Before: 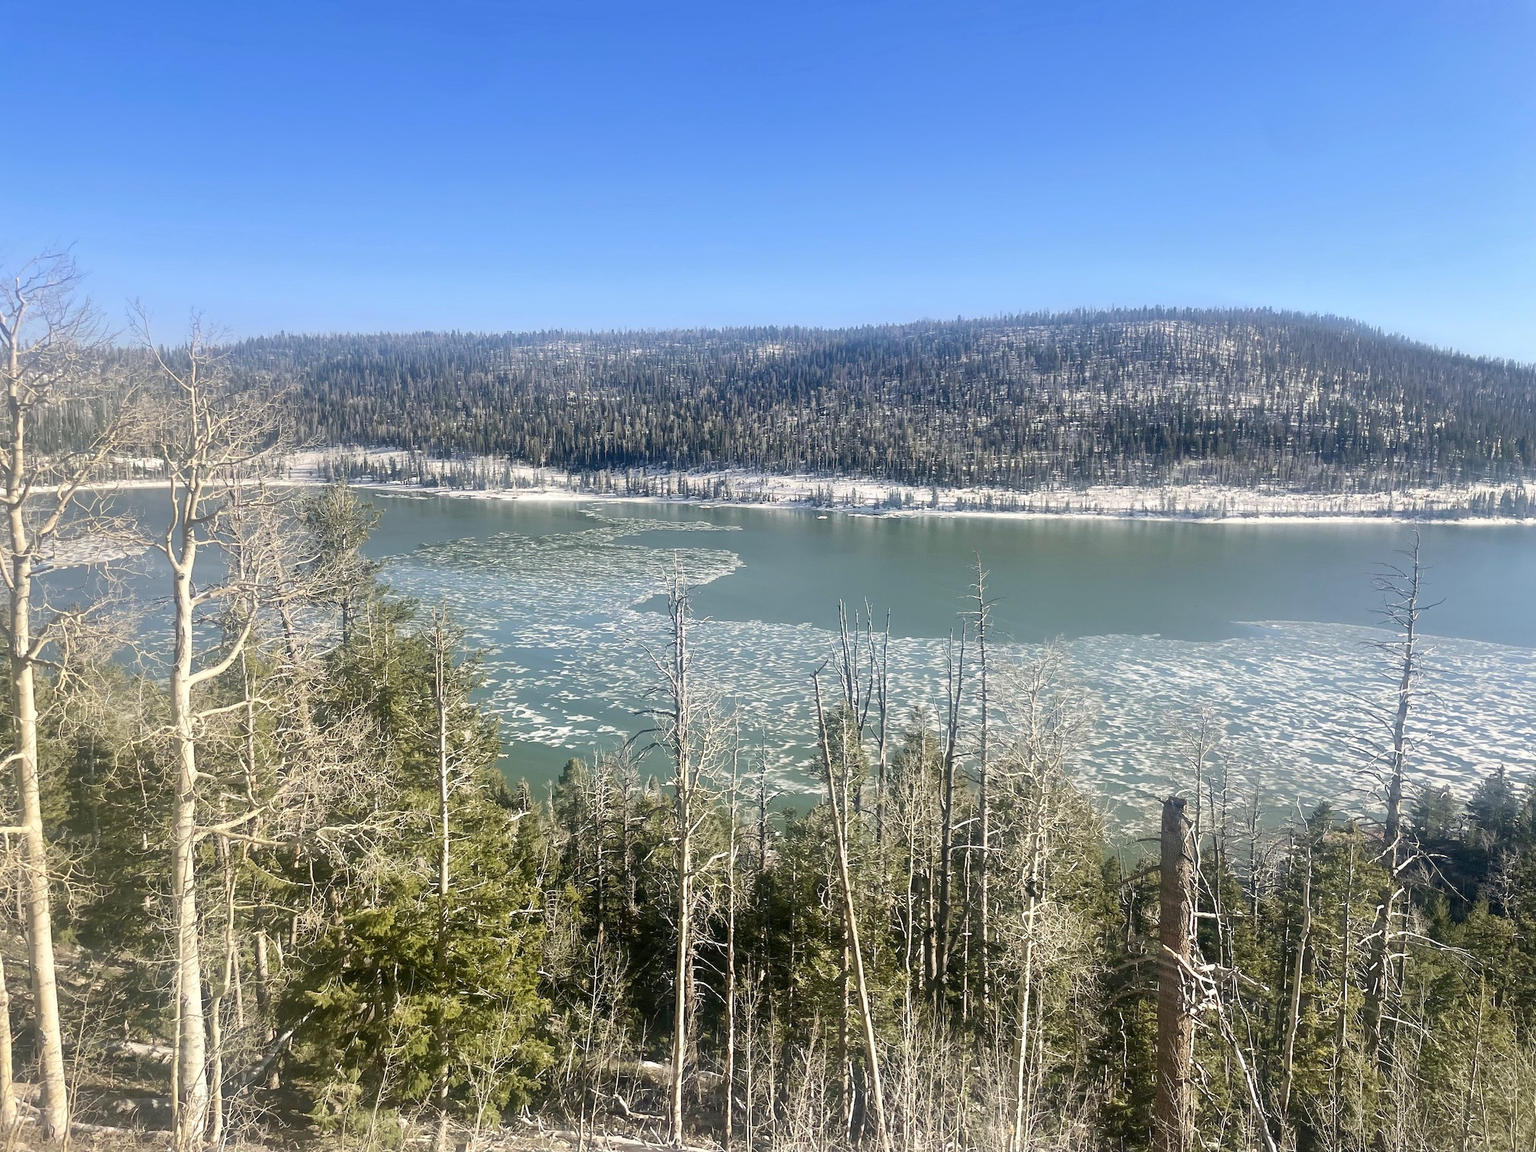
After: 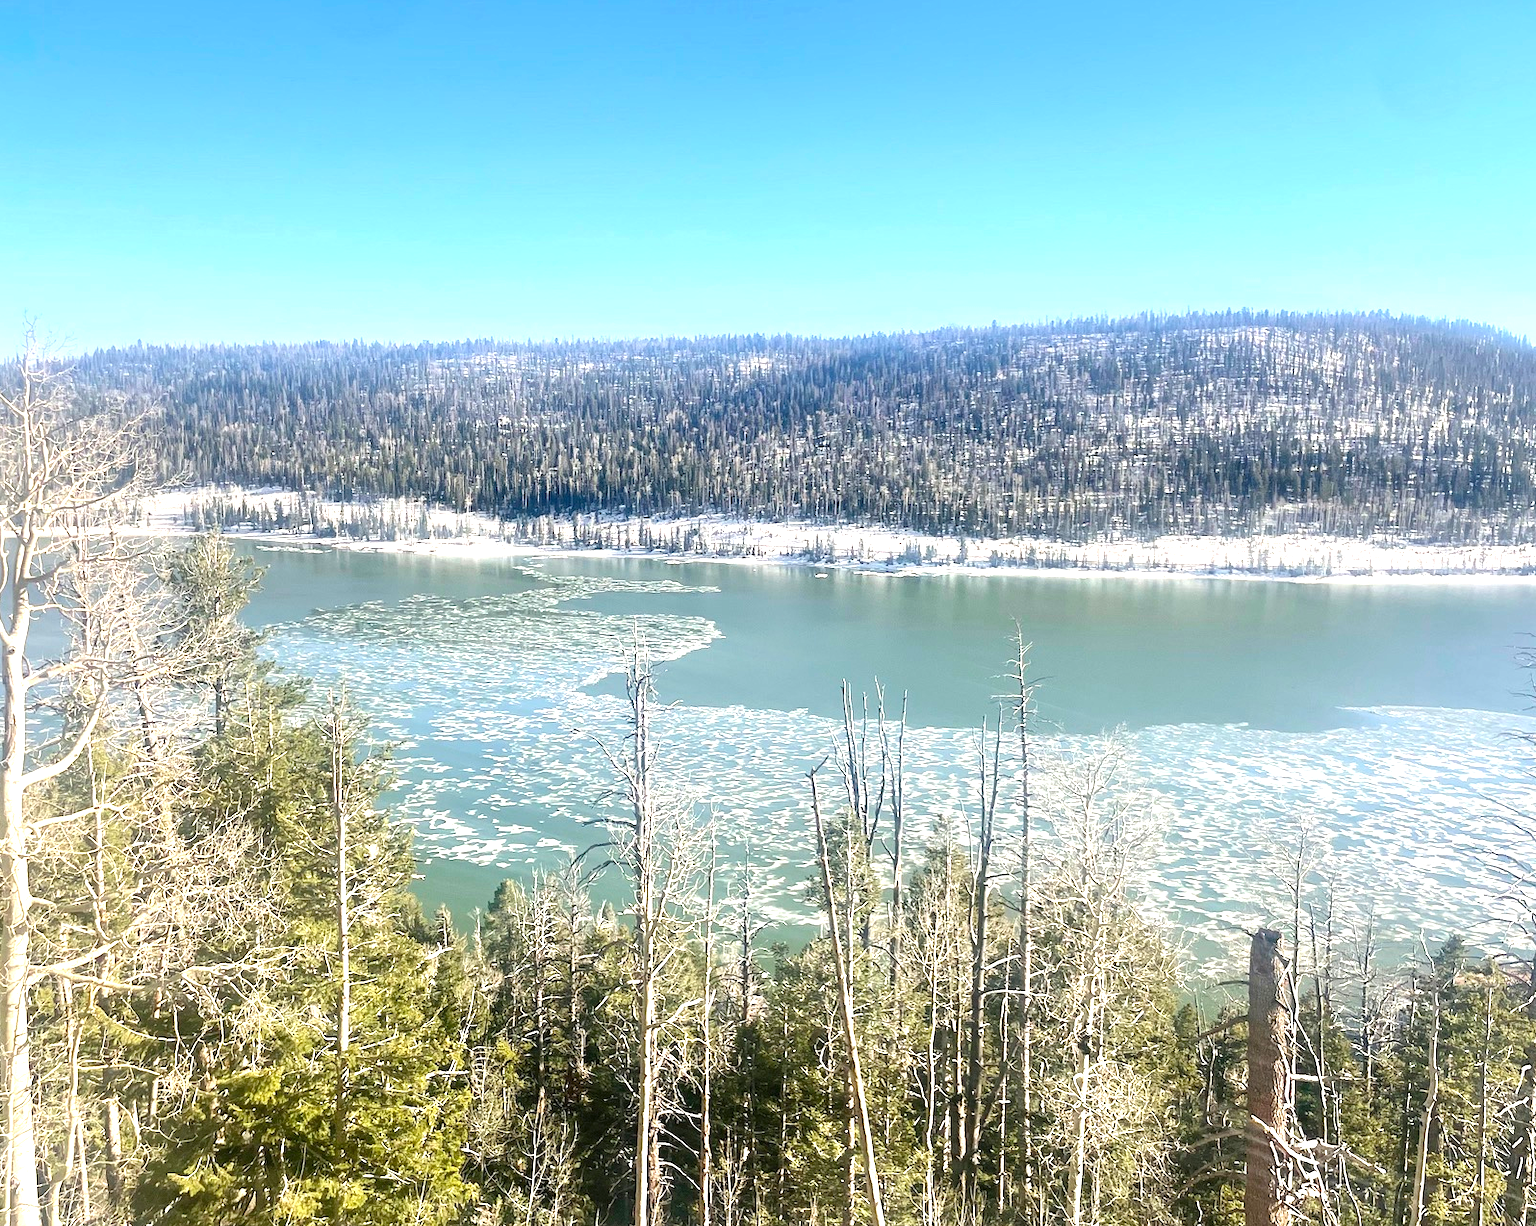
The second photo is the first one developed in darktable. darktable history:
exposure: black level correction 0, exposure 1 EV, compensate exposure bias true, compensate highlight preservation false
crop: left 11.225%, top 5.381%, right 9.565%, bottom 10.314%
